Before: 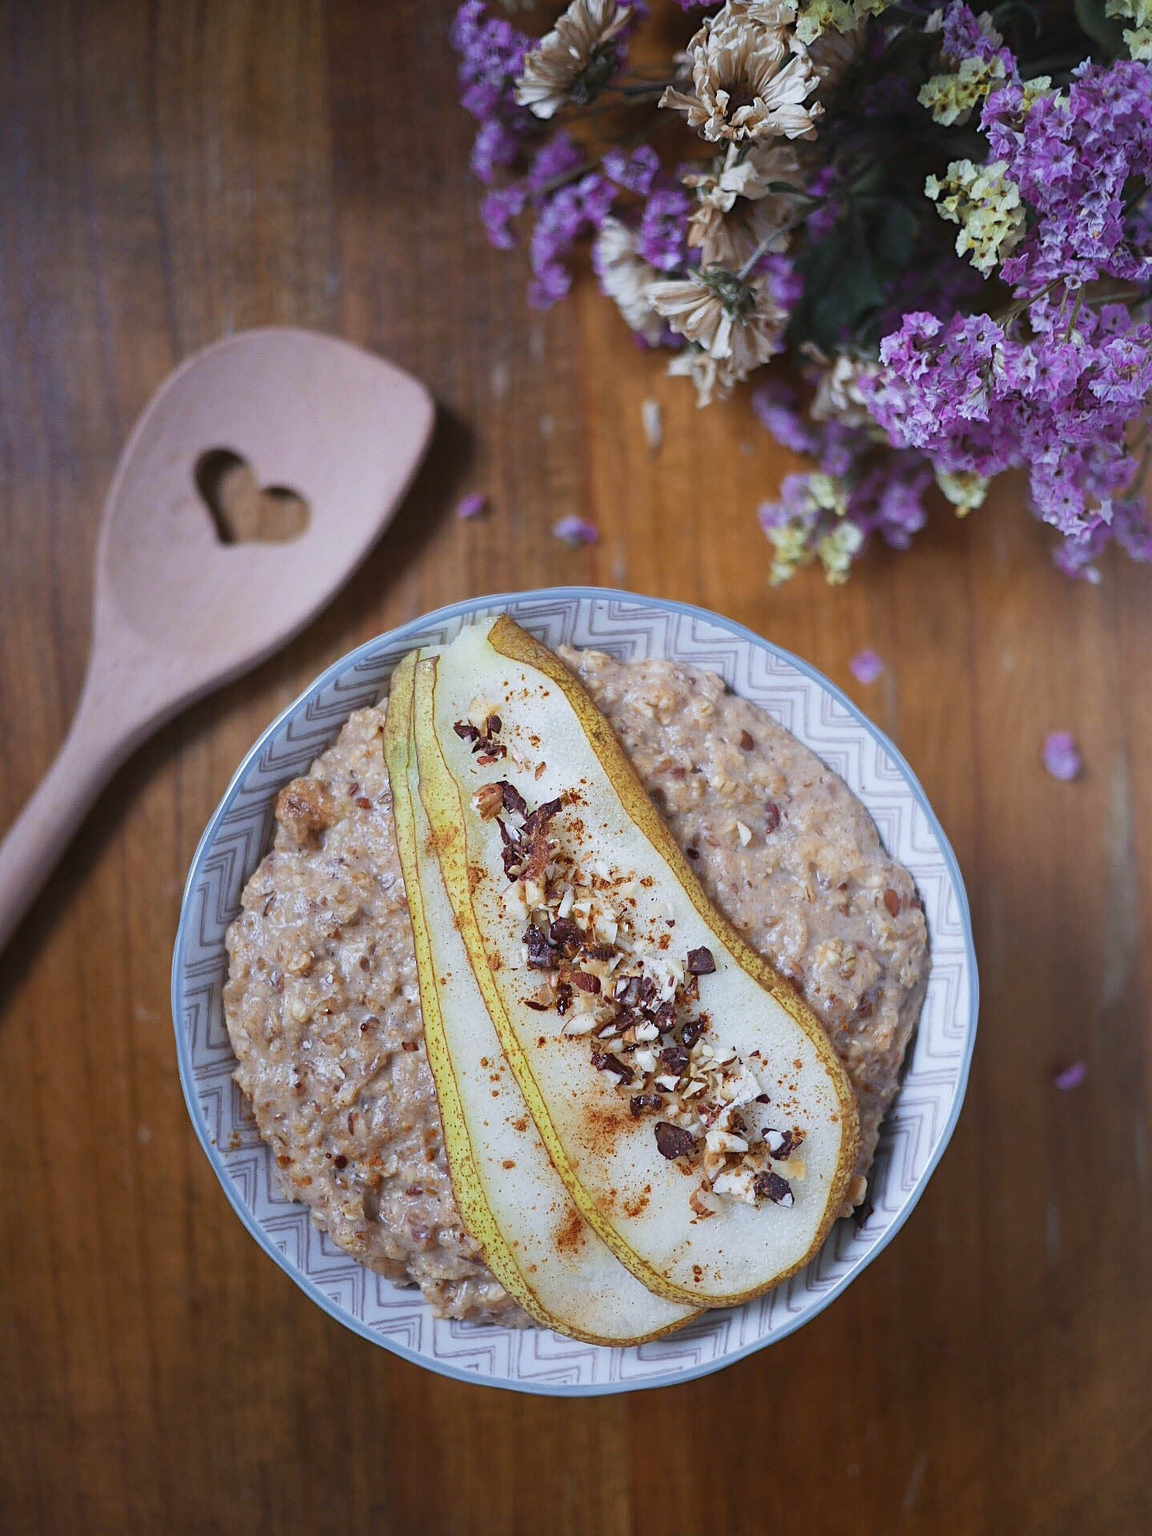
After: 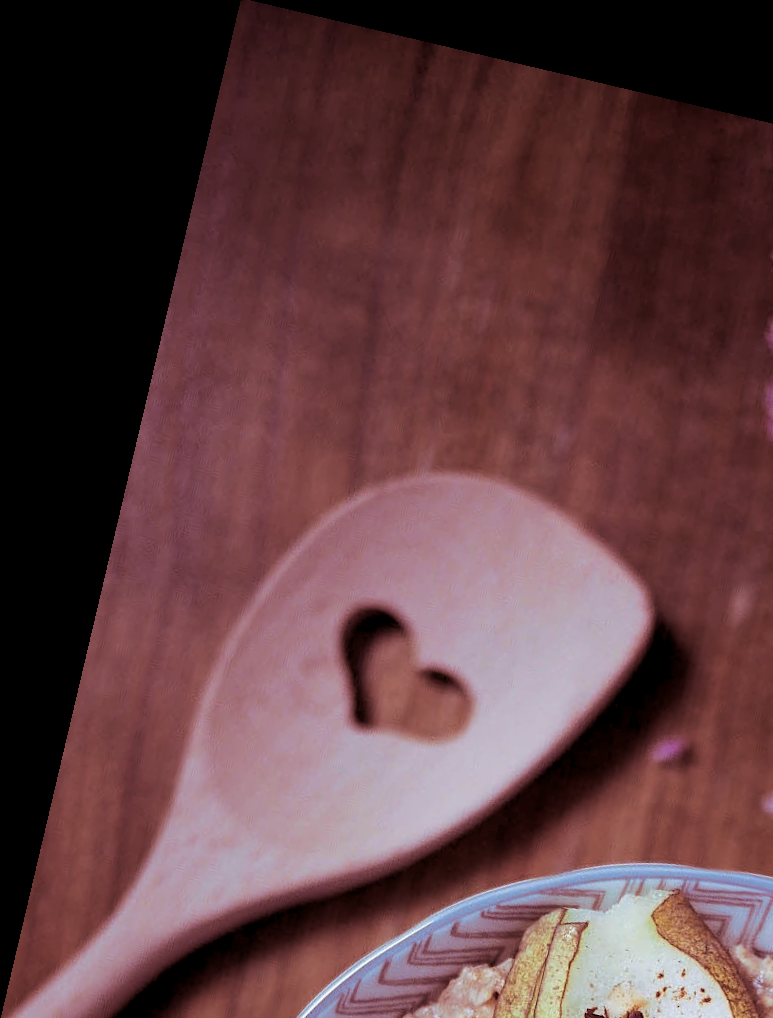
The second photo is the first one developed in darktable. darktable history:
exposure: black level correction 0.012, compensate highlight preservation false
crop and rotate: left 10.817%, top 0.062%, right 47.194%, bottom 53.626%
rotate and perspective: rotation 13.27°, automatic cropping off
split-toning: highlights › hue 187.2°, highlights › saturation 0.83, balance -68.05, compress 56.43%
shadows and highlights: shadows 20.55, highlights -20.99, soften with gaussian
